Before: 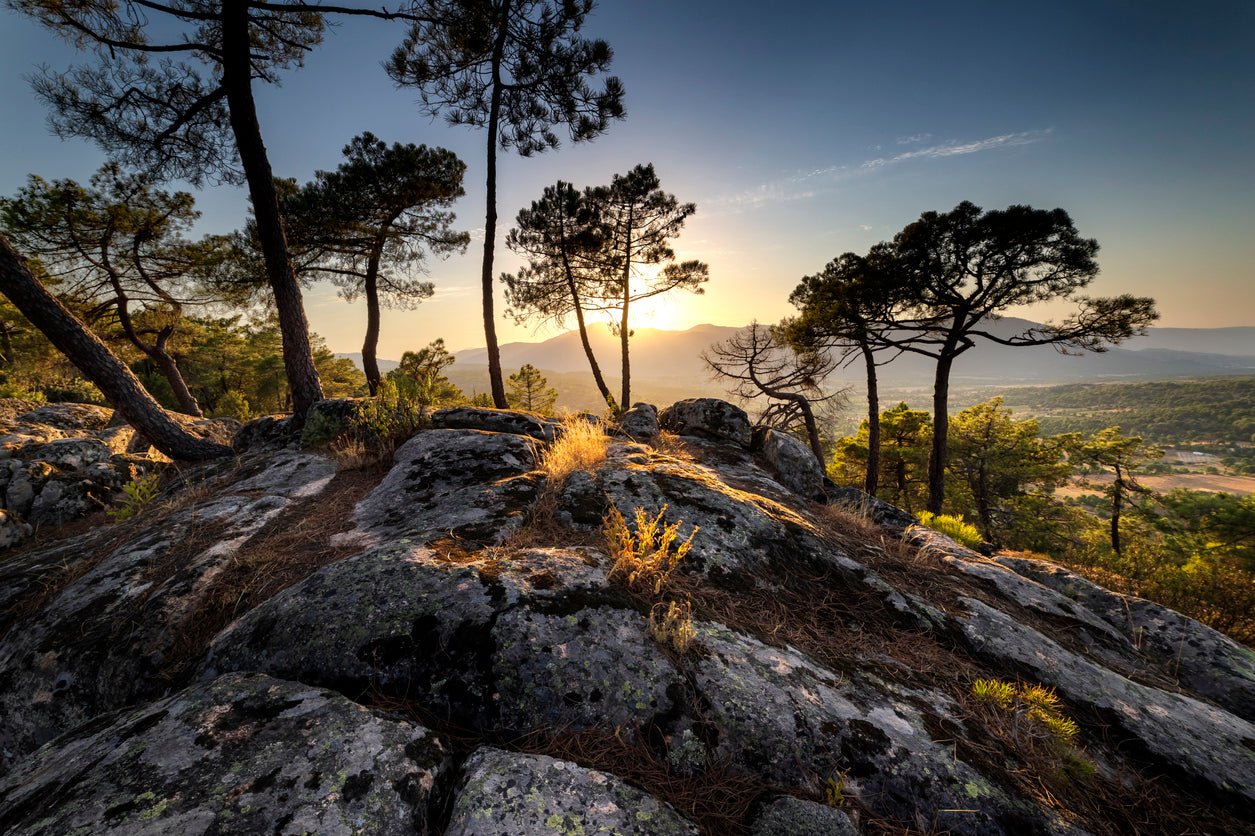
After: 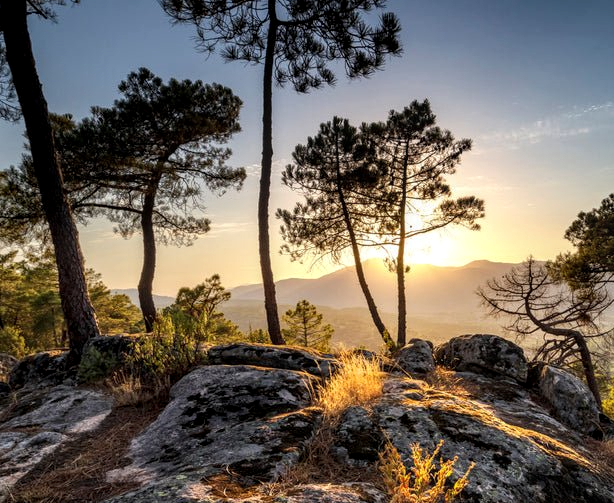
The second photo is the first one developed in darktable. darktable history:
local contrast: highlights 55%, shadows 52%, detail 130%, midtone range 0.455
crop: left 17.925%, top 7.762%, right 33.08%, bottom 32.021%
